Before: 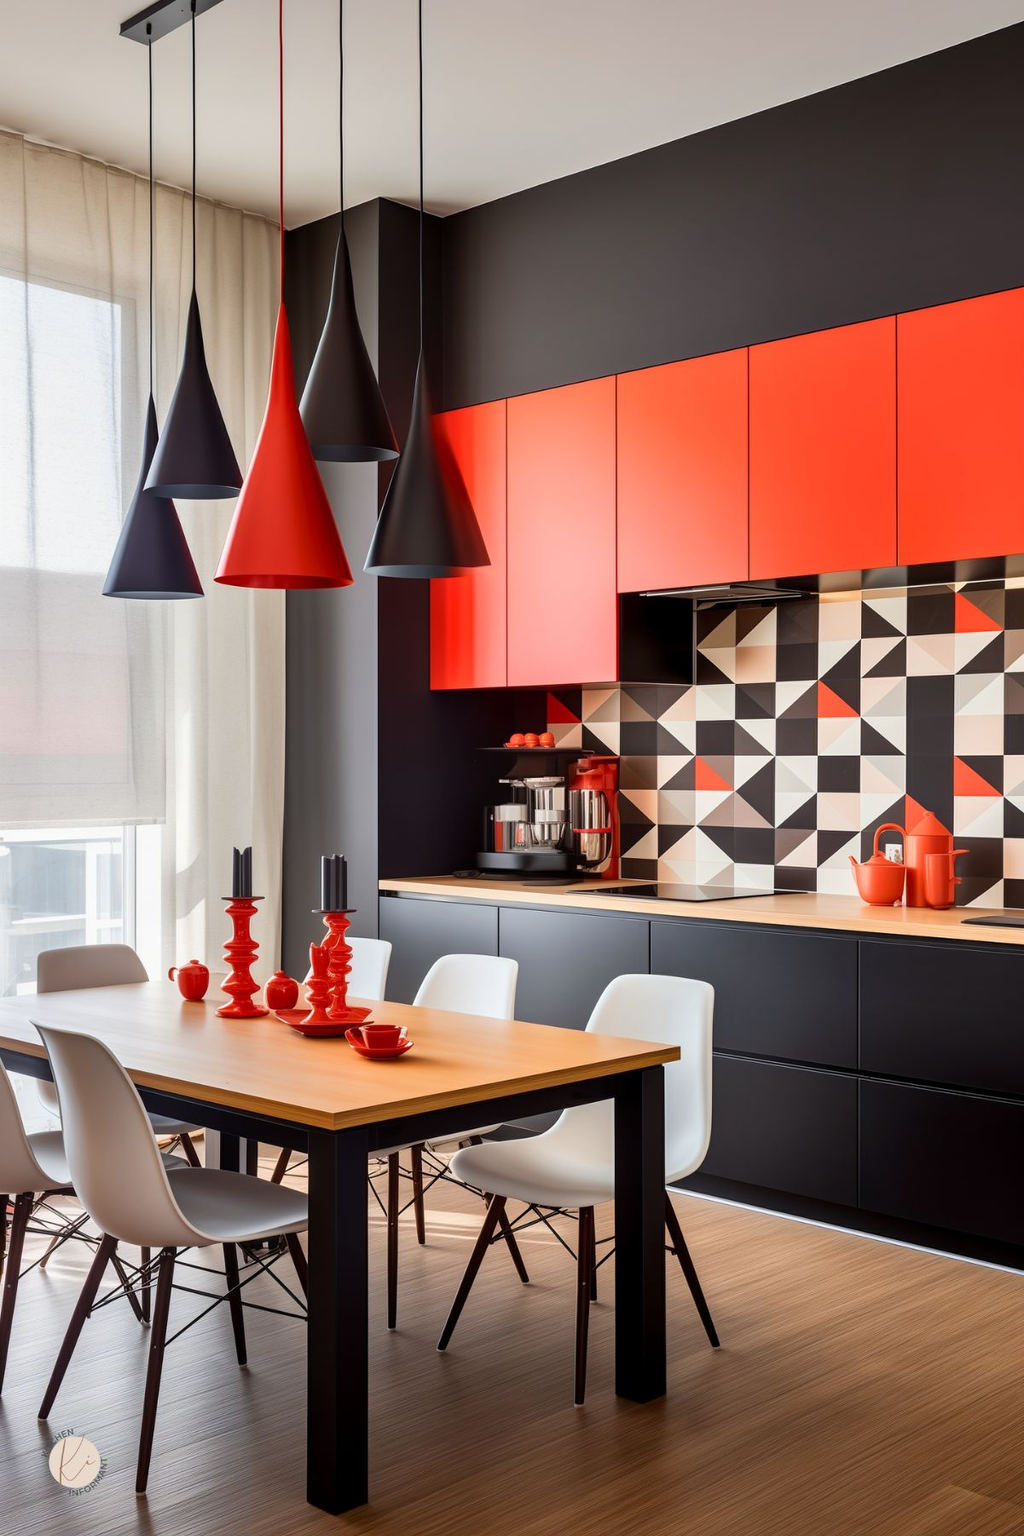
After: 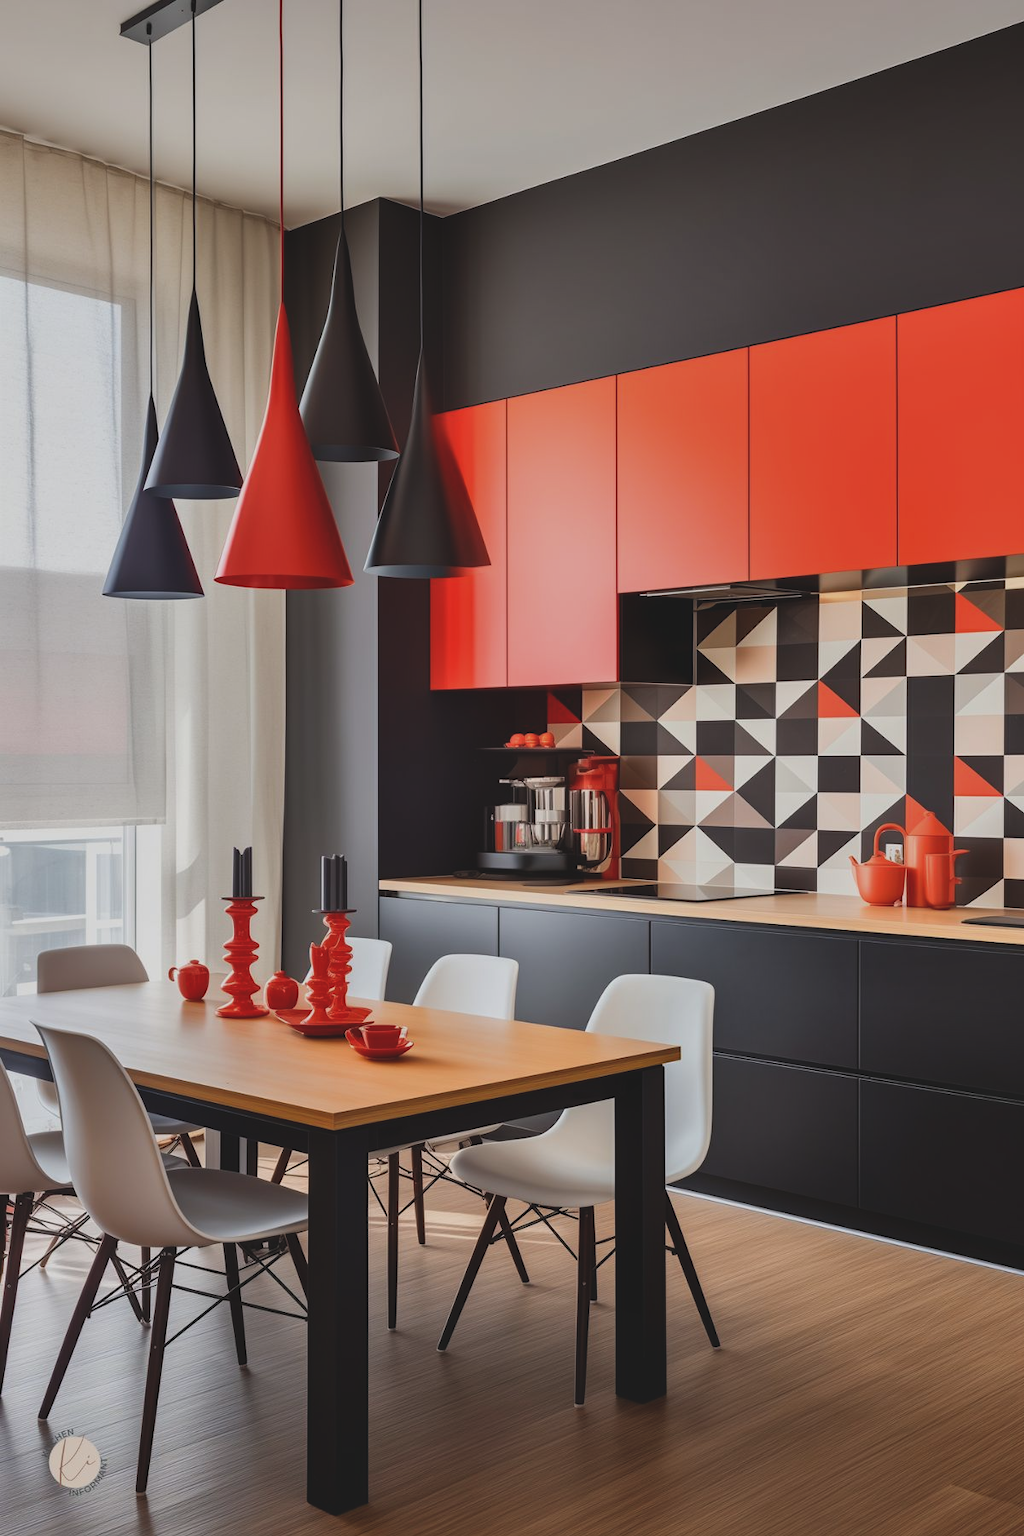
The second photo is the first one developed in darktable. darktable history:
exposure: black level correction -0.015, exposure -0.5 EV, compensate highlight preservation false
shadows and highlights: shadows 37.27, highlights -28.18, soften with gaussian
